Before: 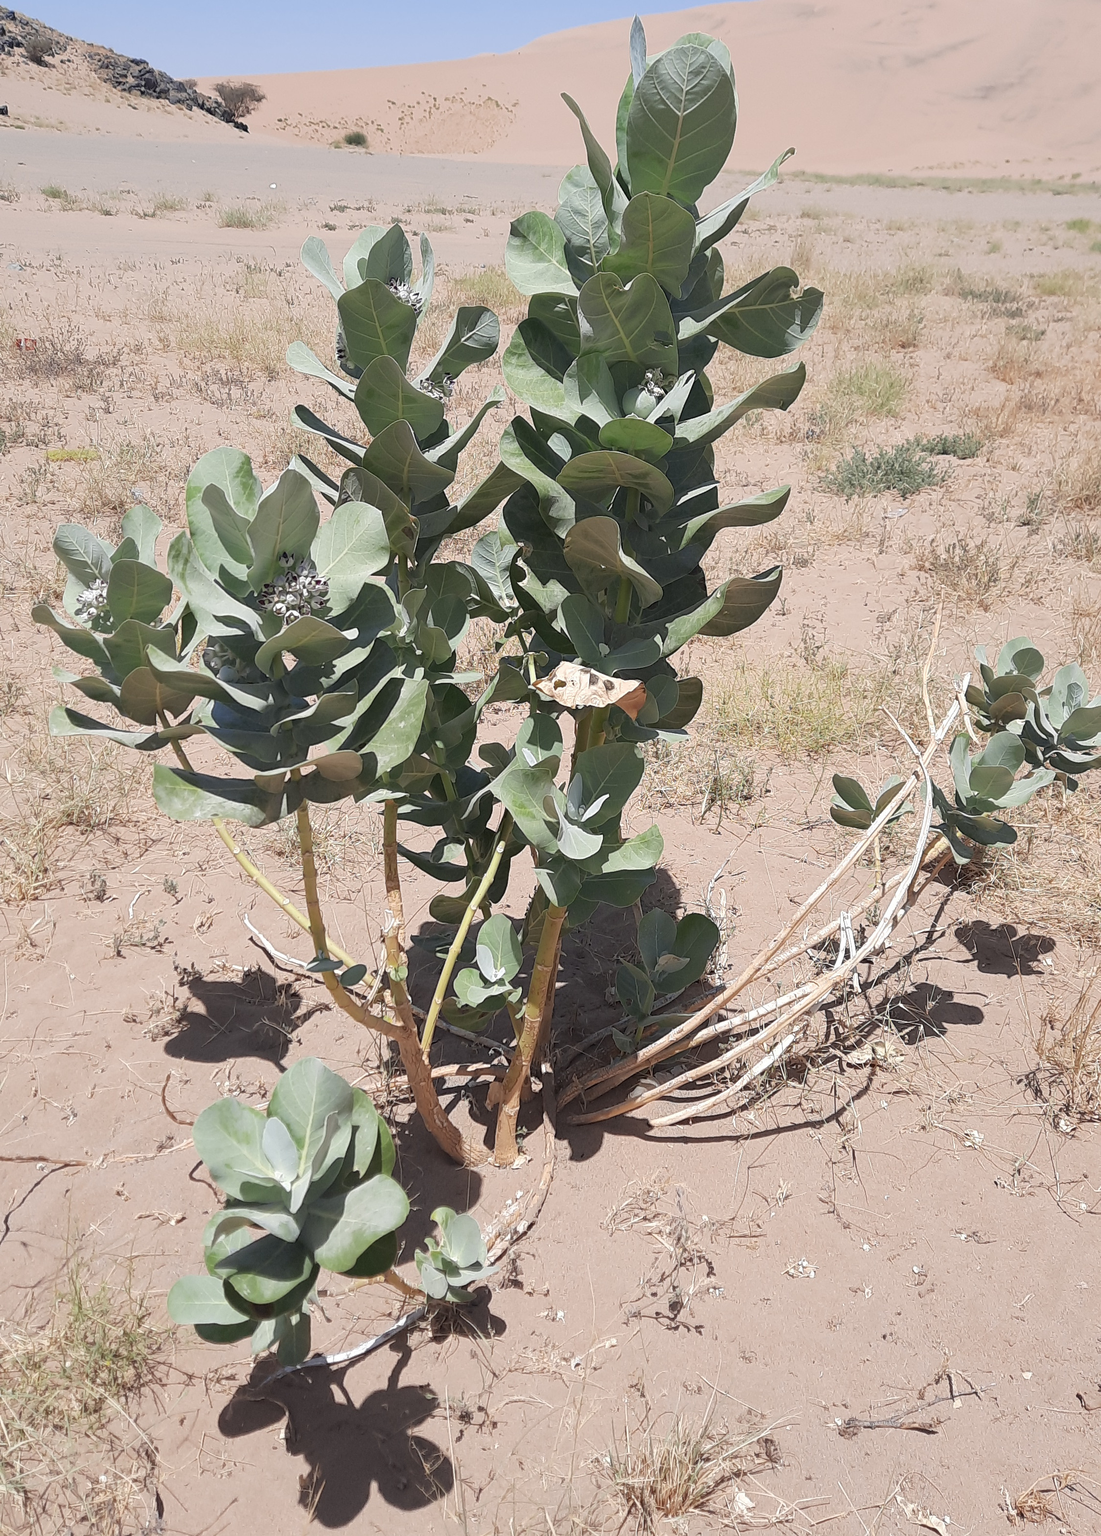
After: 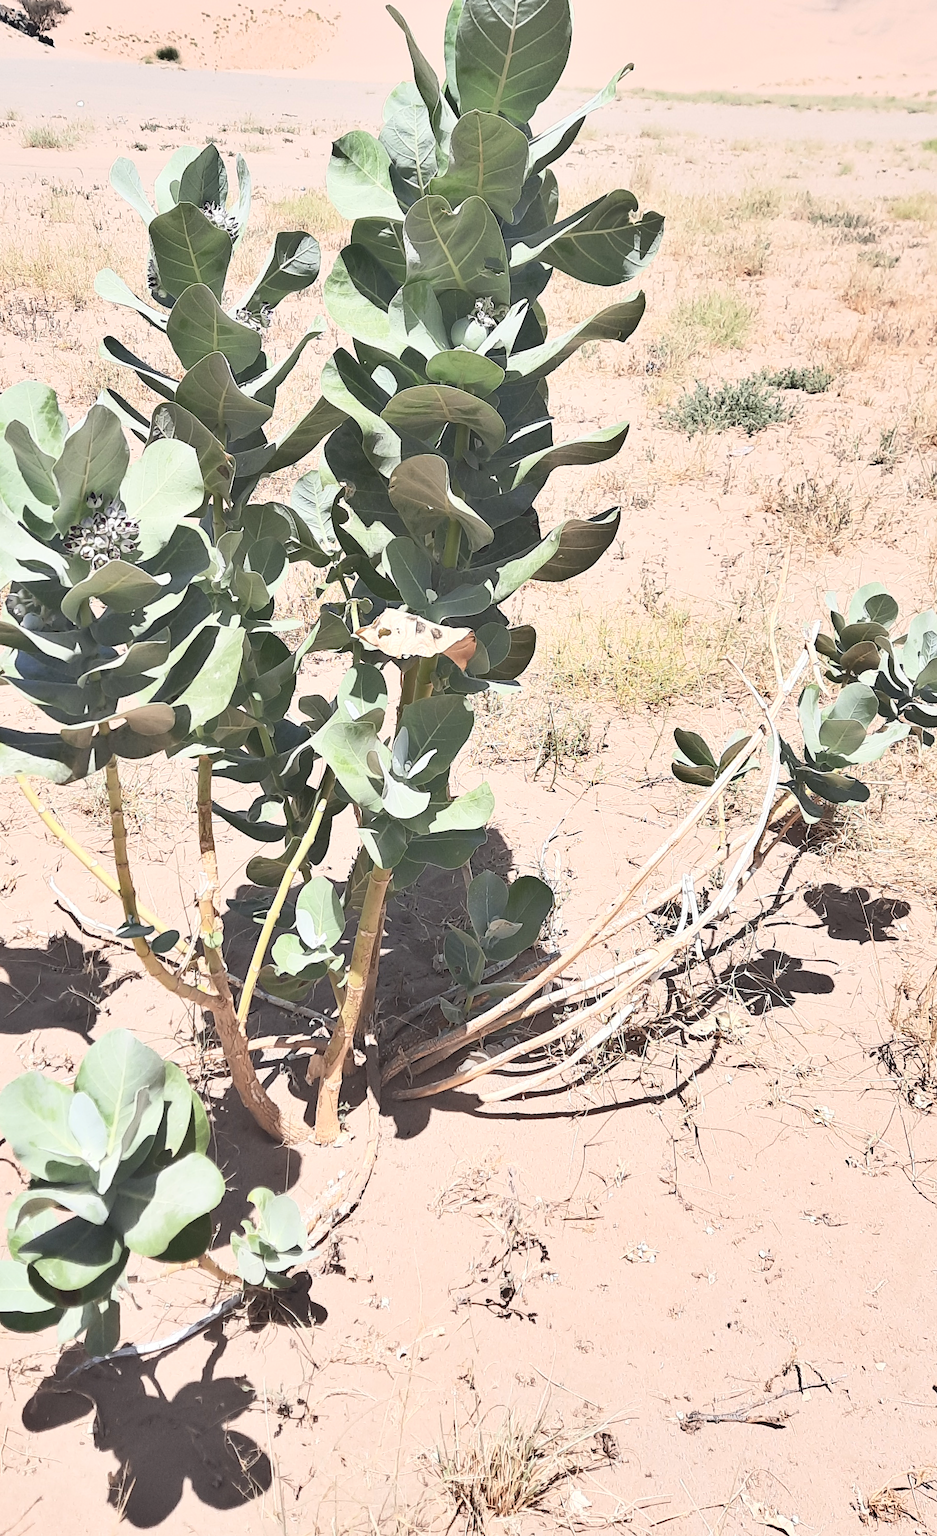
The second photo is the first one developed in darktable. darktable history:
shadows and highlights: shadows 32.83, highlights -47.7, soften with gaussian
contrast brightness saturation: contrast 0.39, brightness 0.53
crop and rotate: left 17.959%, top 5.771%, right 1.742%
